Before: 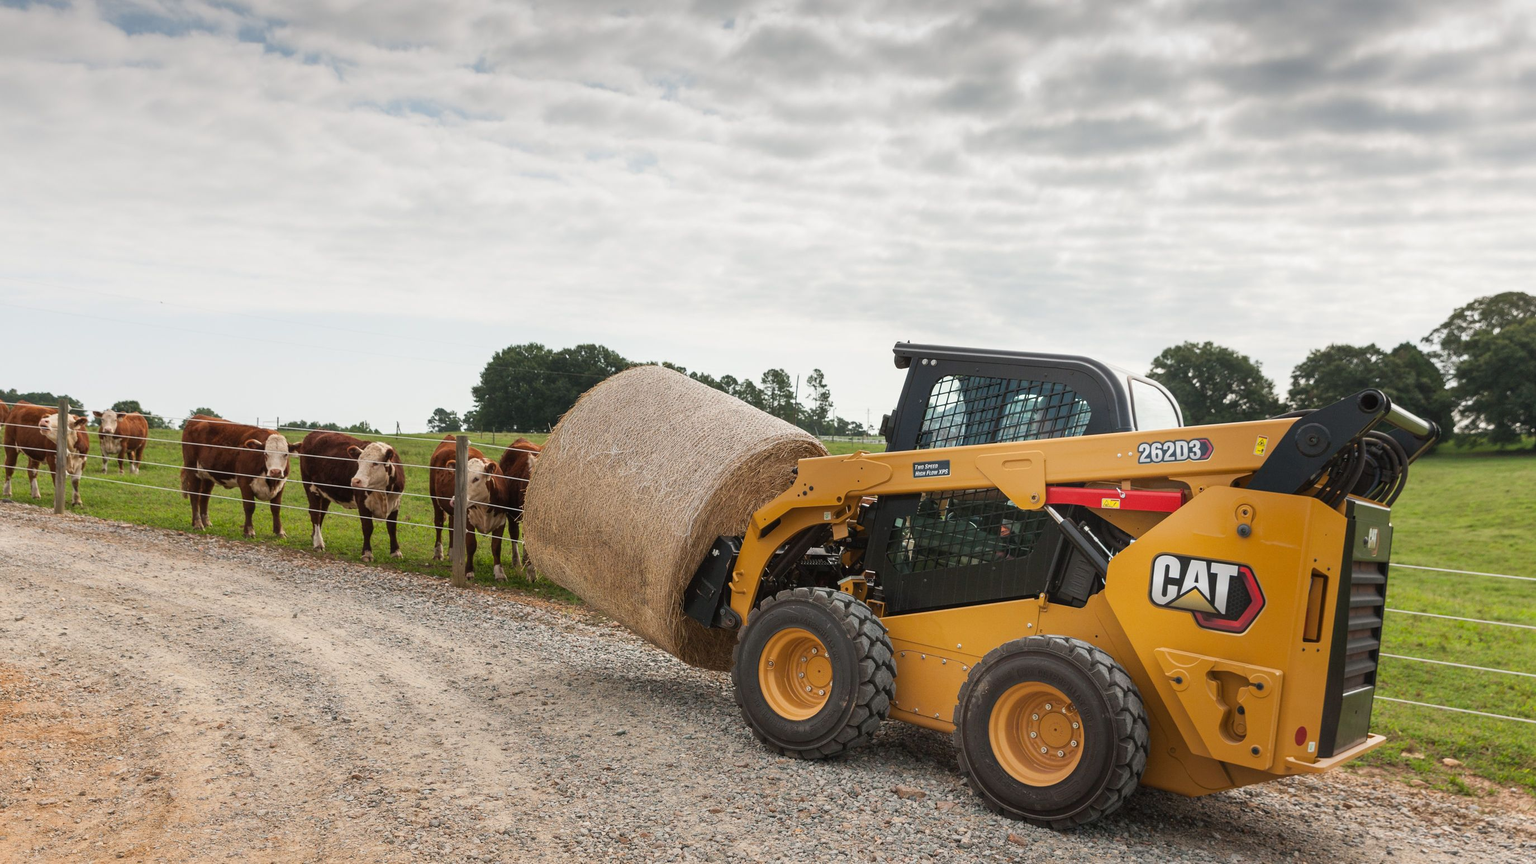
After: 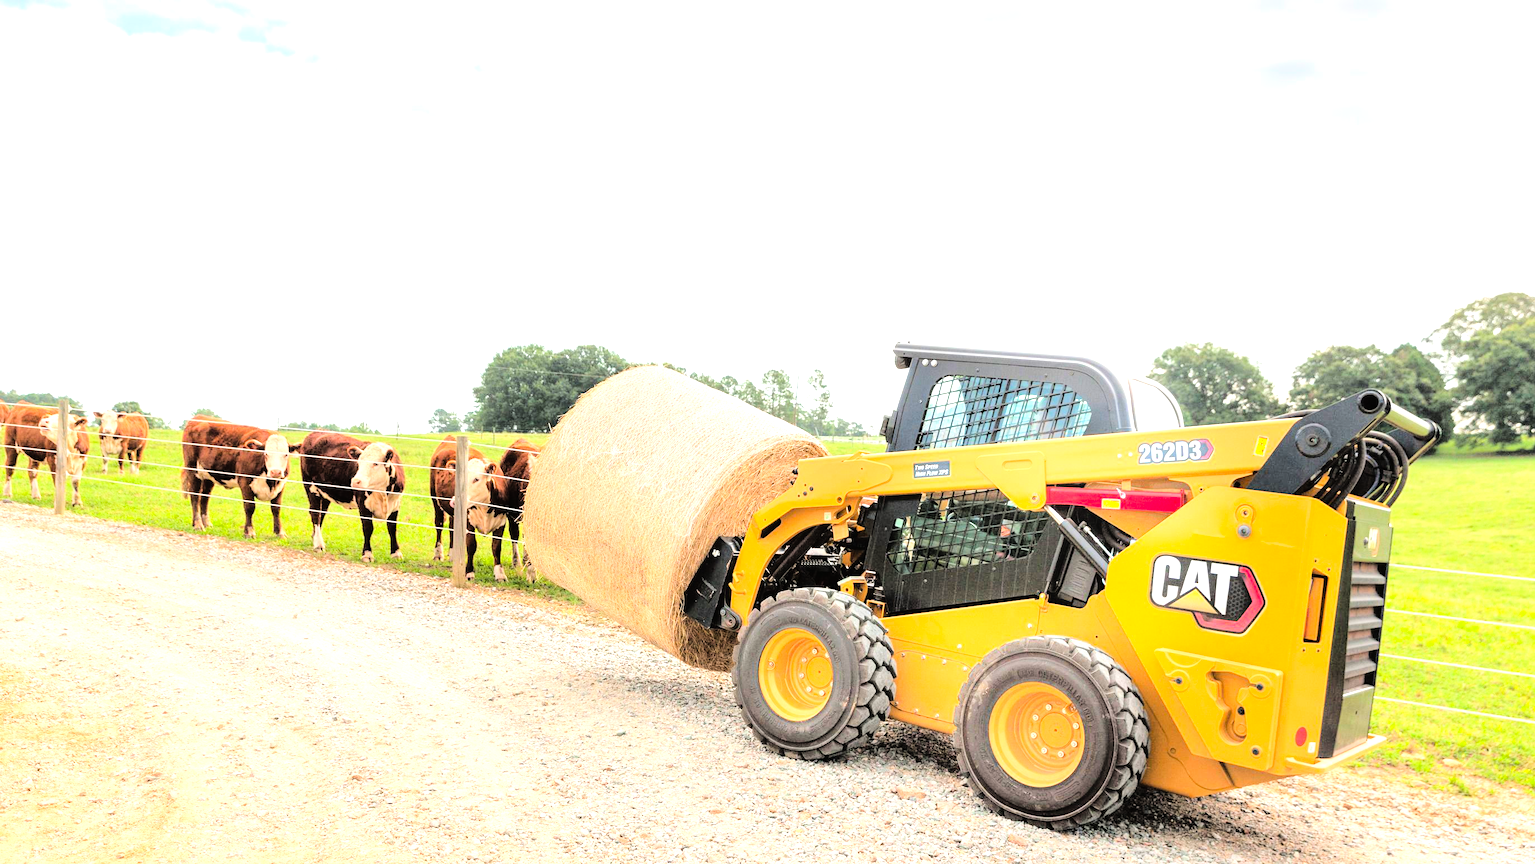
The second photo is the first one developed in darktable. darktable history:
exposure: black level correction 0.001, exposure 1.649 EV, compensate highlight preservation false
contrast brightness saturation: contrast 0.029, brightness 0.065, saturation 0.121
base curve: curves: ch0 [(0, 0) (0.036, 0.01) (0.123, 0.254) (0.258, 0.504) (0.507, 0.748) (1, 1)]
